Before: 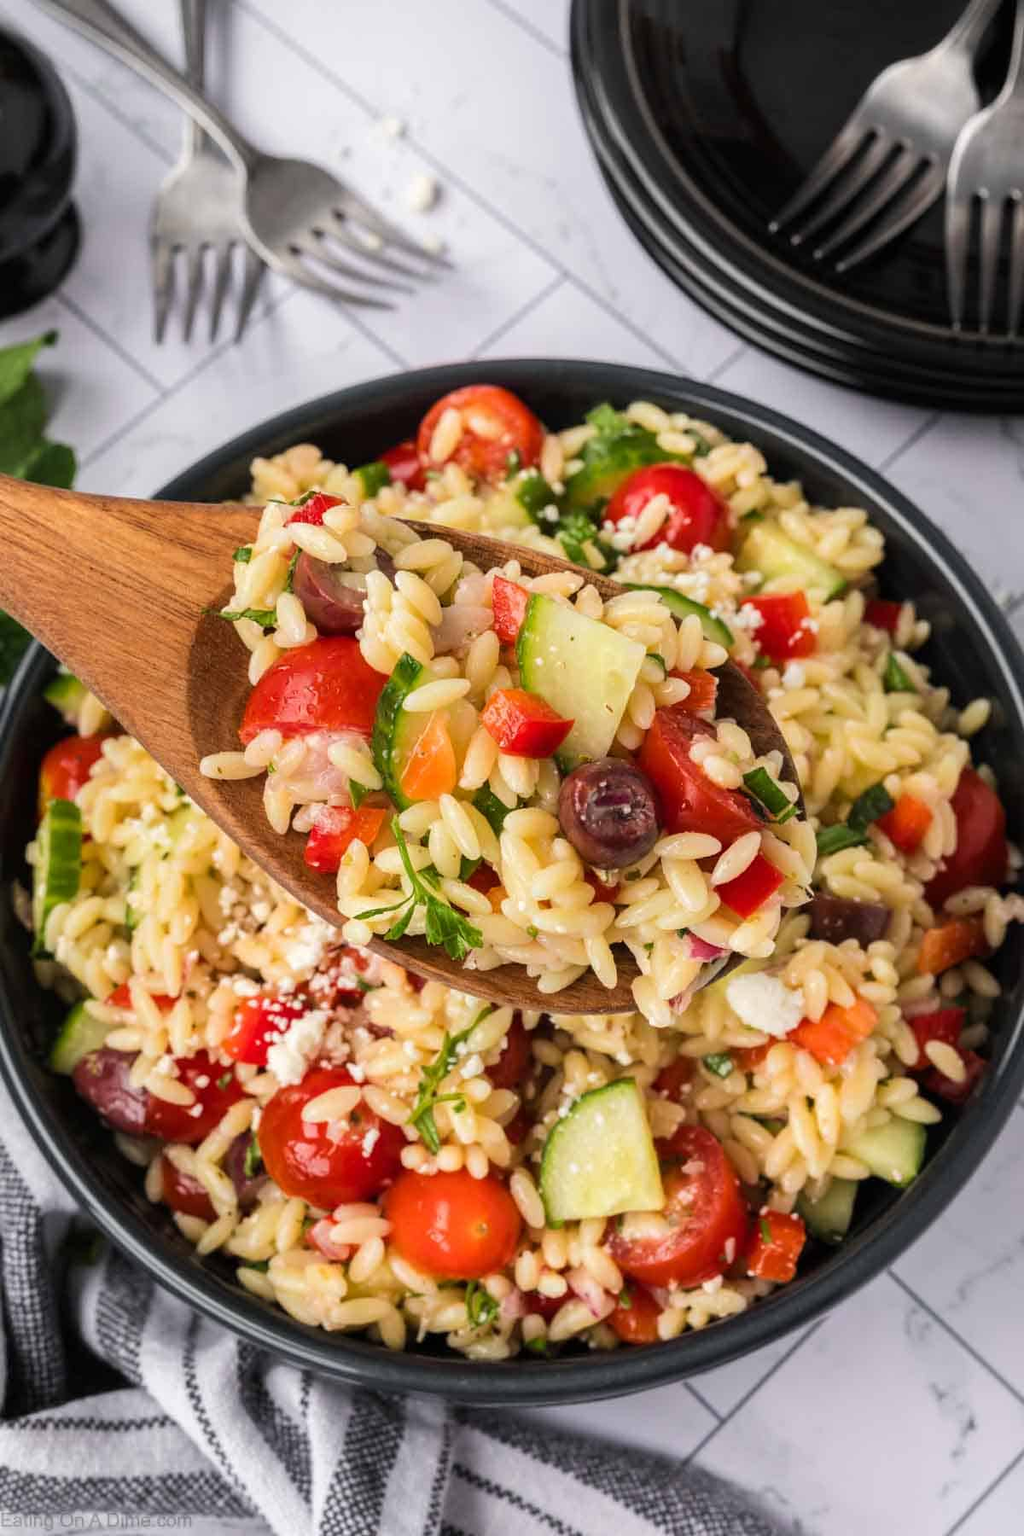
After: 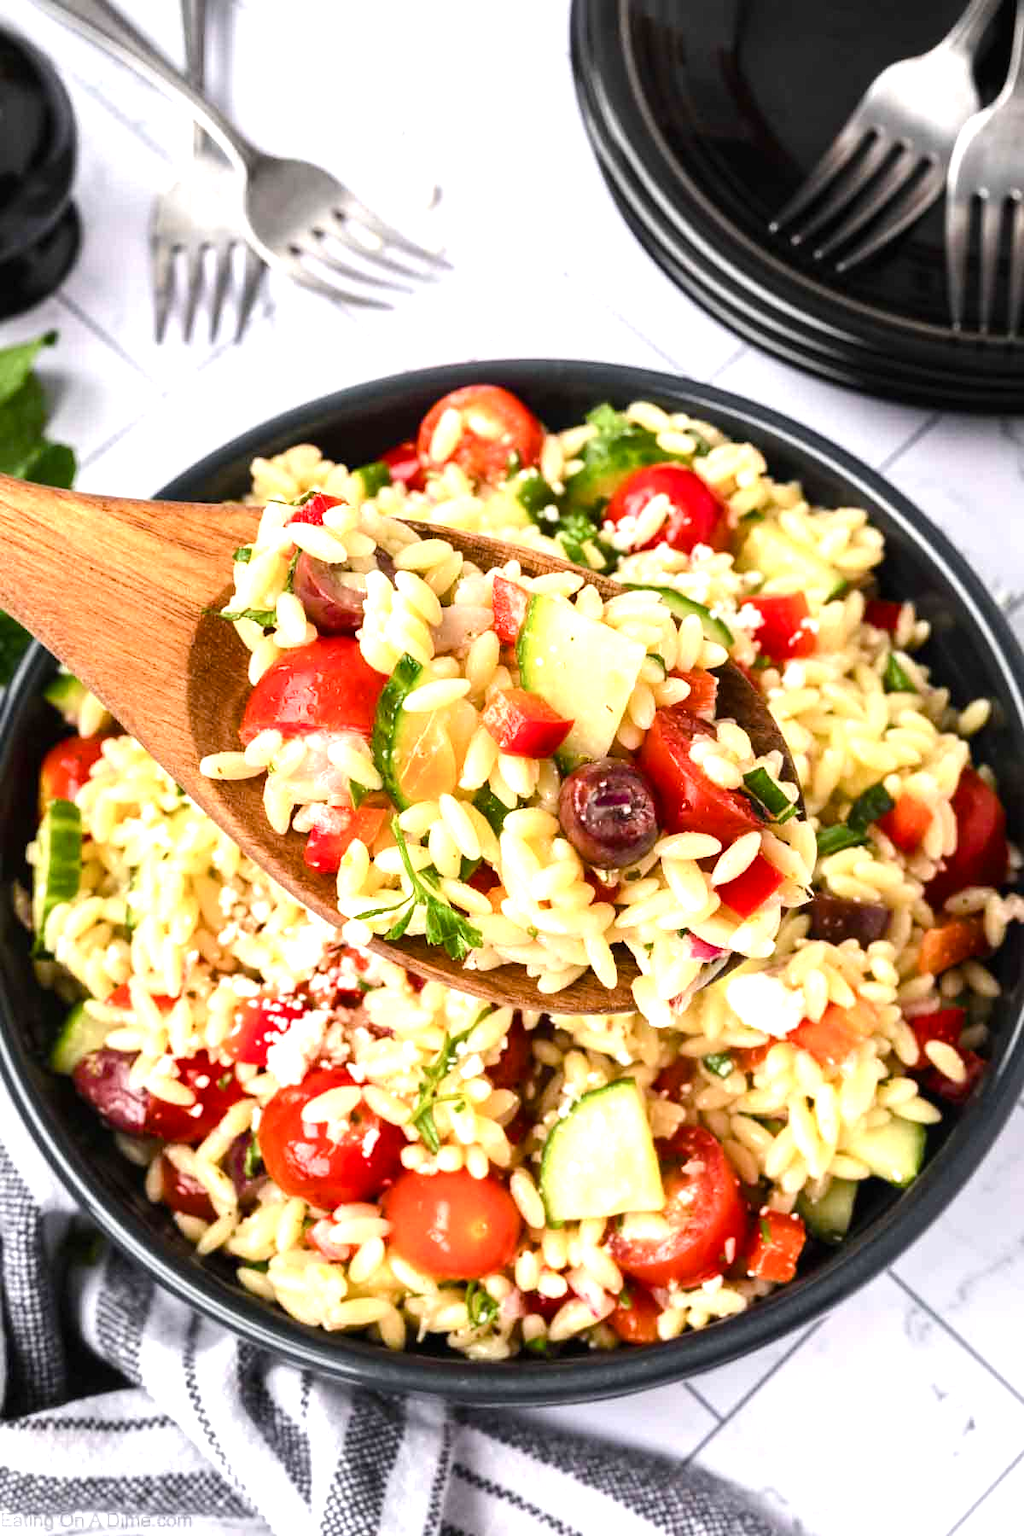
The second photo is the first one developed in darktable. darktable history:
color balance: output saturation 98.5%
tone equalizer: -8 EV -0.417 EV, -7 EV -0.389 EV, -6 EV -0.333 EV, -5 EV -0.222 EV, -3 EV 0.222 EV, -2 EV 0.333 EV, -1 EV 0.389 EV, +0 EV 0.417 EV, edges refinement/feathering 500, mask exposure compensation -1.57 EV, preserve details no
exposure: black level correction 0, exposure 0.7 EV, compensate exposure bias true, compensate highlight preservation false
color balance rgb: perceptual saturation grading › global saturation 20%, perceptual saturation grading › highlights -25%, perceptual saturation grading › shadows 25%
